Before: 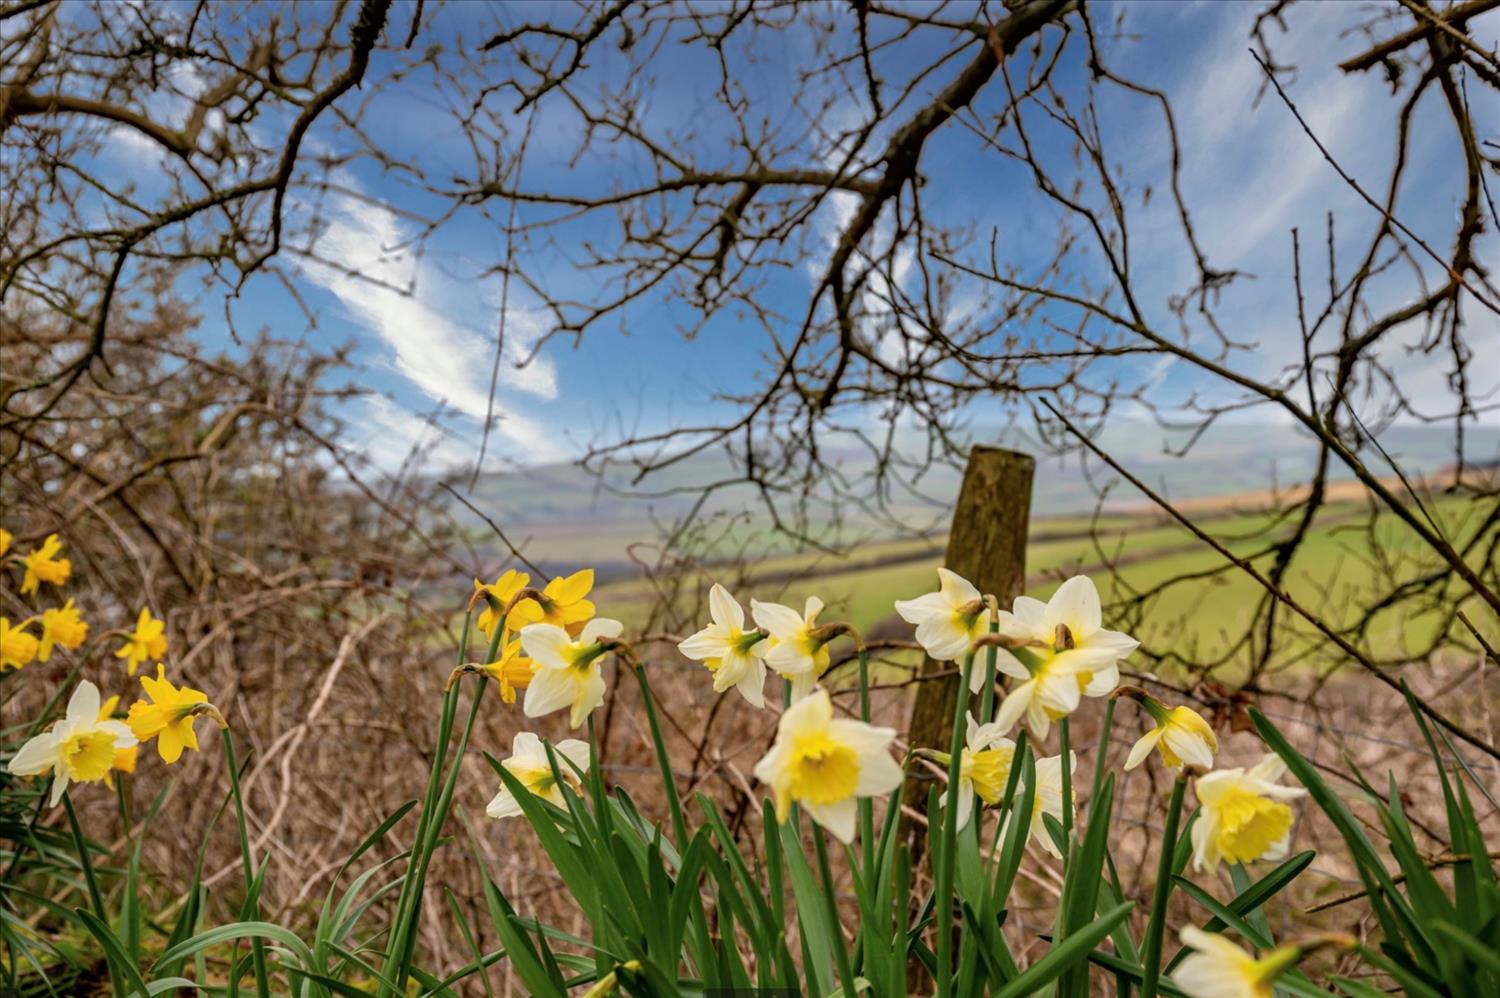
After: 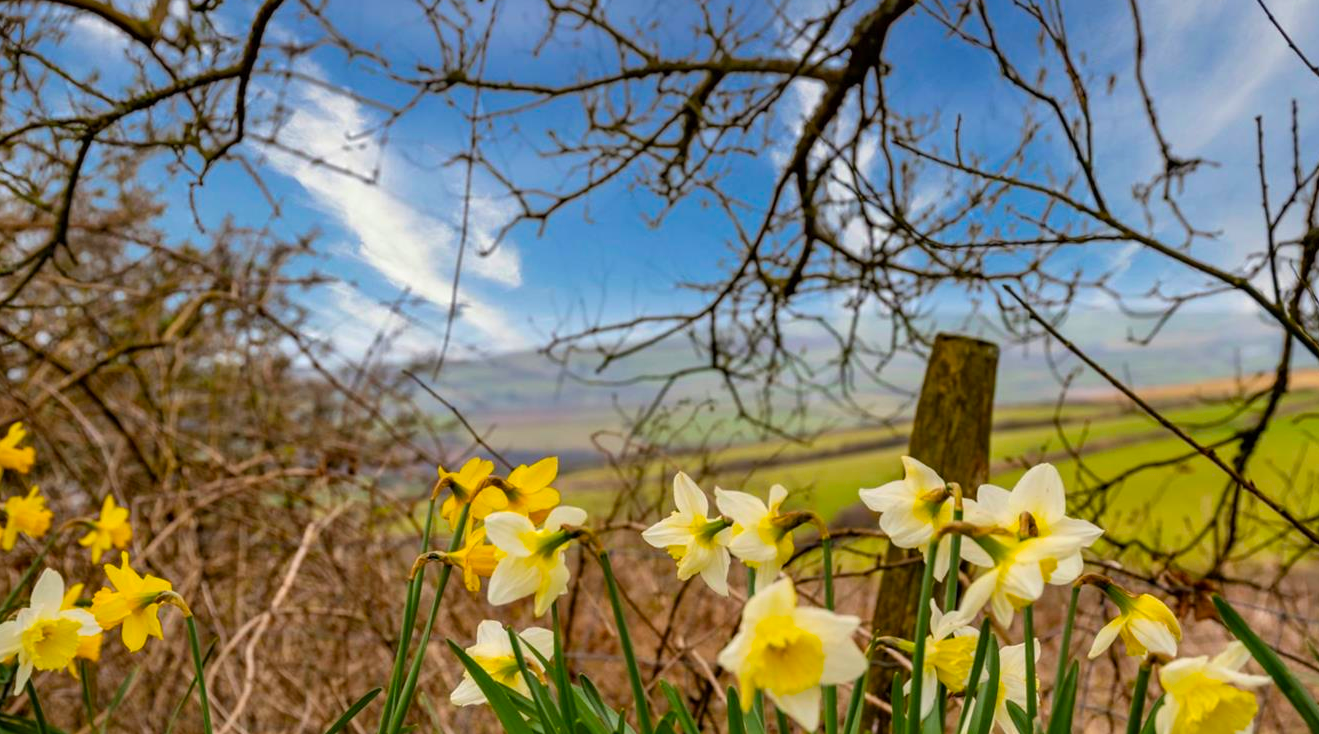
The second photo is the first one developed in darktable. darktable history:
crop and rotate: left 2.425%, top 11.305%, right 9.6%, bottom 15.08%
color balance rgb: perceptual saturation grading › global saturation 25%, global vibrance 20%
